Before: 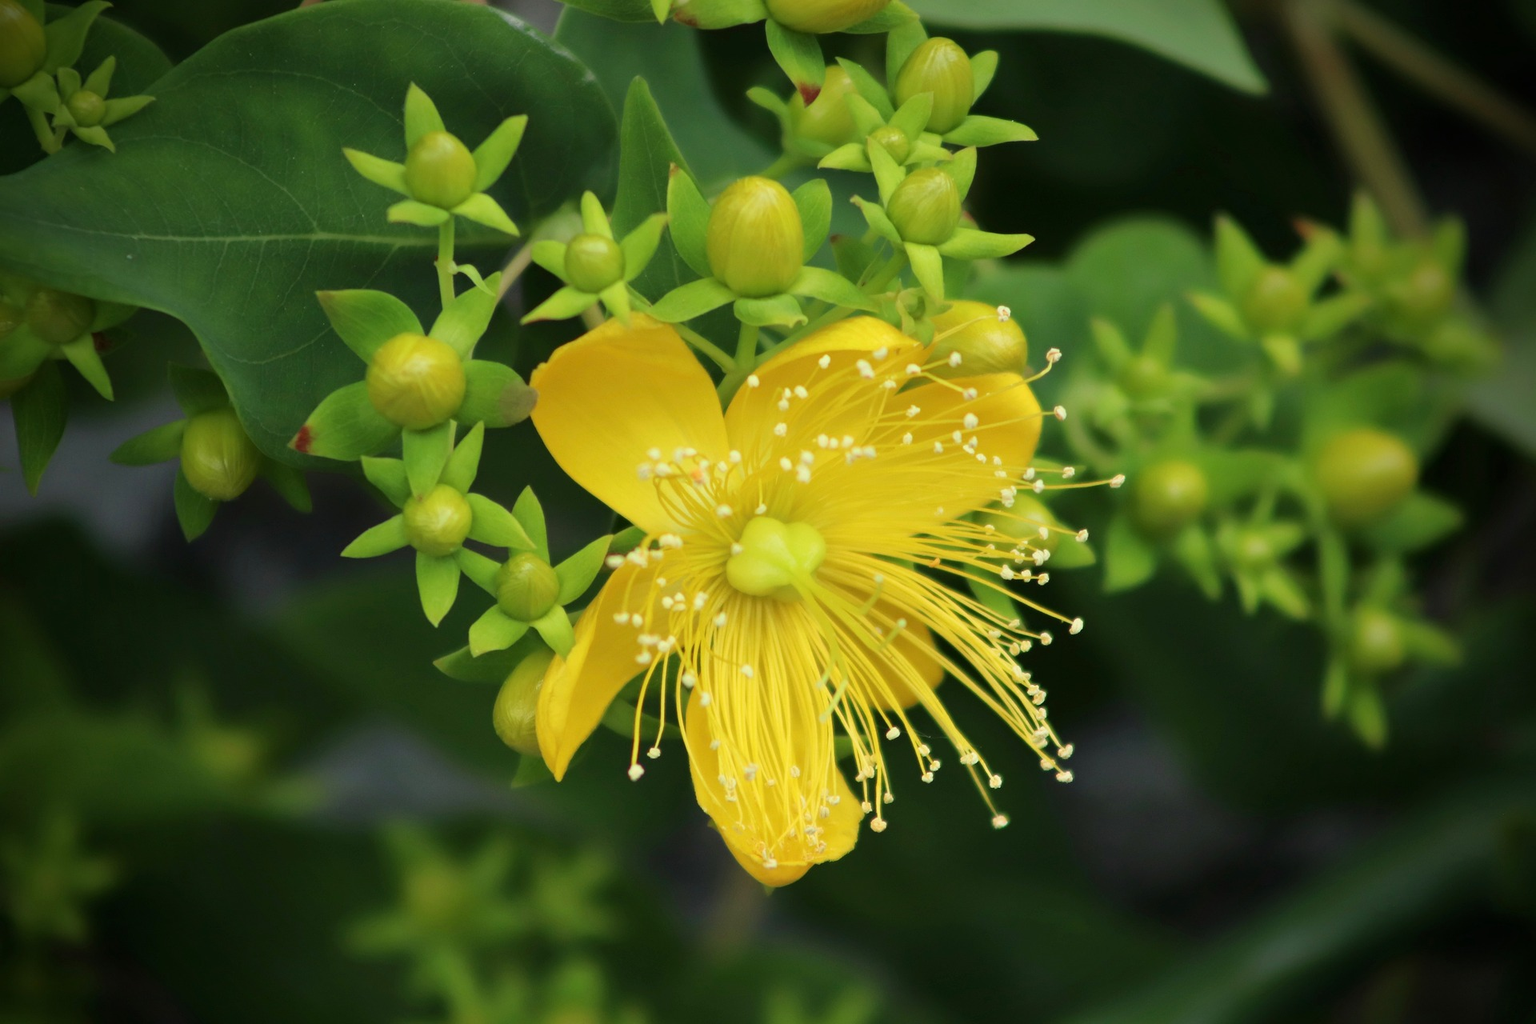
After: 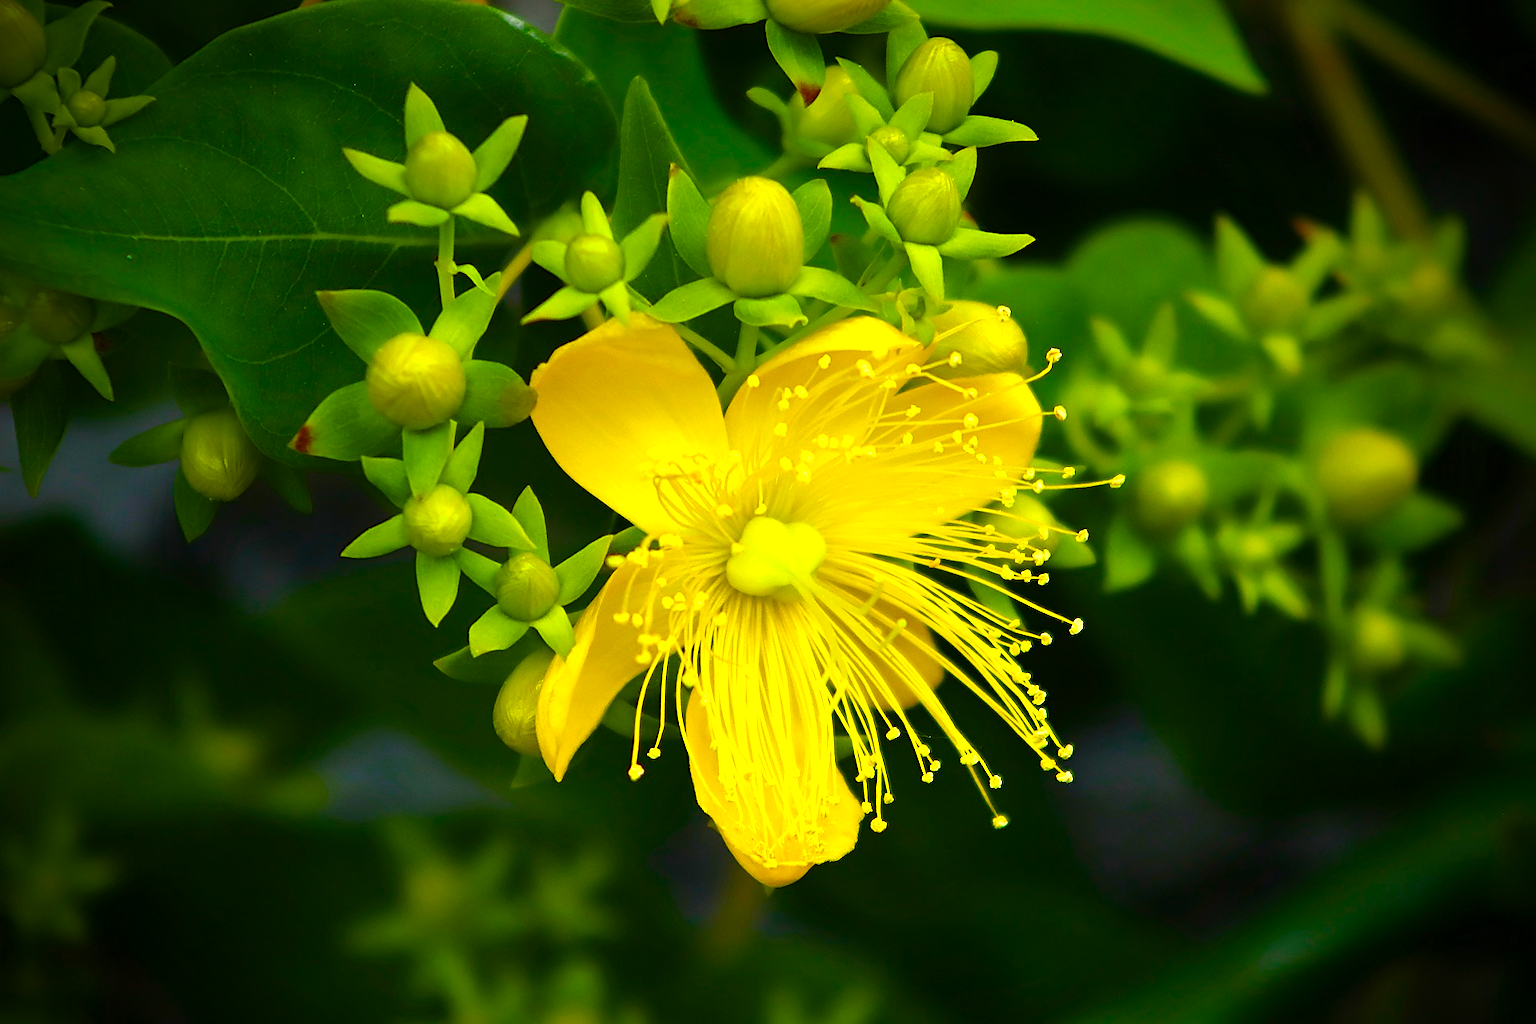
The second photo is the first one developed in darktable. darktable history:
sharpen: radius 1.4, amount 1.25, threshold 0.7
contrast equalizer: y [[0.5, 0.5, 0.472, 0.5, 0.5, 0.5], [0.5 ×6], [0.5 ×6], [0 ×6], [0 ×6]]
color balance rgb: linear chroma grading › shadows -40%, linear chroma grading › highlights 40%, linear chroma grading › global chroma 45%, linear chroma grading › mid-tones -30%, perceptual saturation grading › global saturation 55%, perceptual saturation grading › highlights -50%, perceptual saturation grading › mid-tones 40%, perceptual saturation grading › shadows 30%, perceptual brilliance grading › global brilliance 20%, perceptual brilliance grading › shadows -40%, global vibrance 35%
